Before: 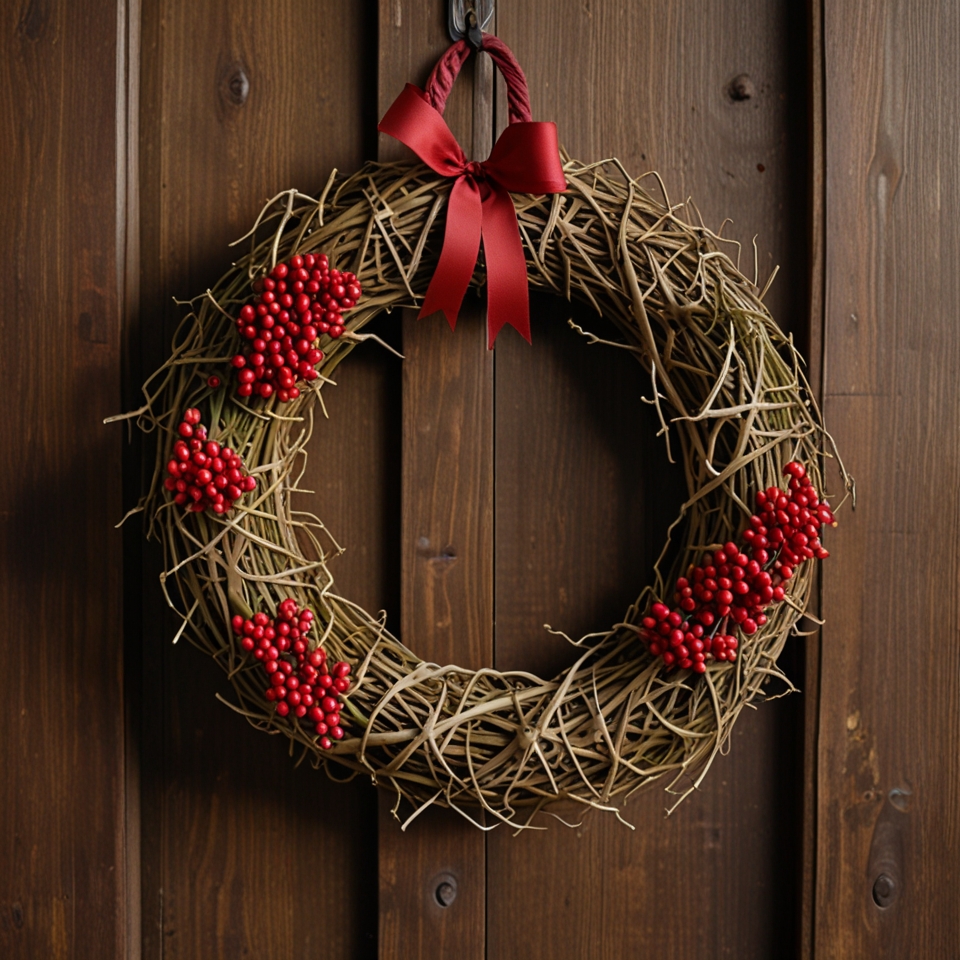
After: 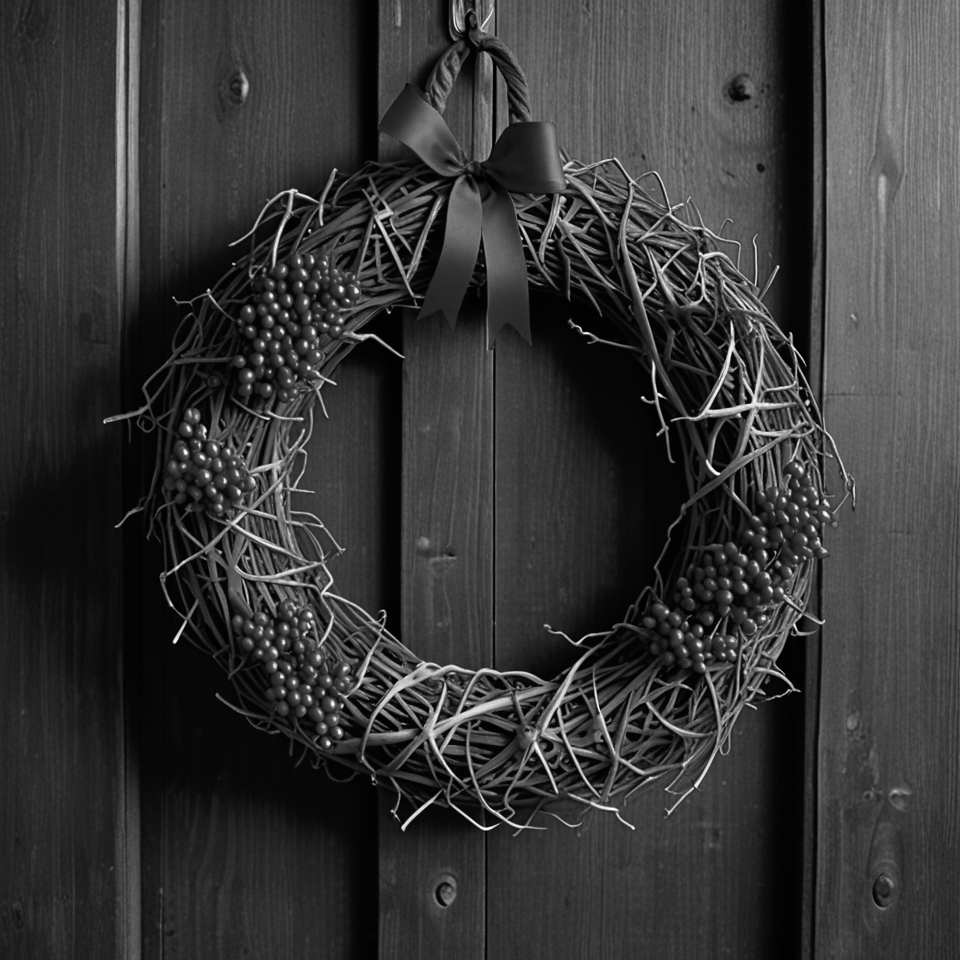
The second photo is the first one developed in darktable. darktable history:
base curve: curves: ch0 [(0, 0) (0.012, 0.01) (0.073, 0.168) (0.31, 0.711) (0.645, 0.957) (1, 1)], preserve colors none
color zones: curves: ch0 [(0.287, 0.048) (0.493, 0.484) (0.737, 0.816)]; ch1 [(0, 0) (0.143, 0) (0.286, 0) (0.429, 0) (0.571, 0) (0.714, 0) (0.857, 0)]
